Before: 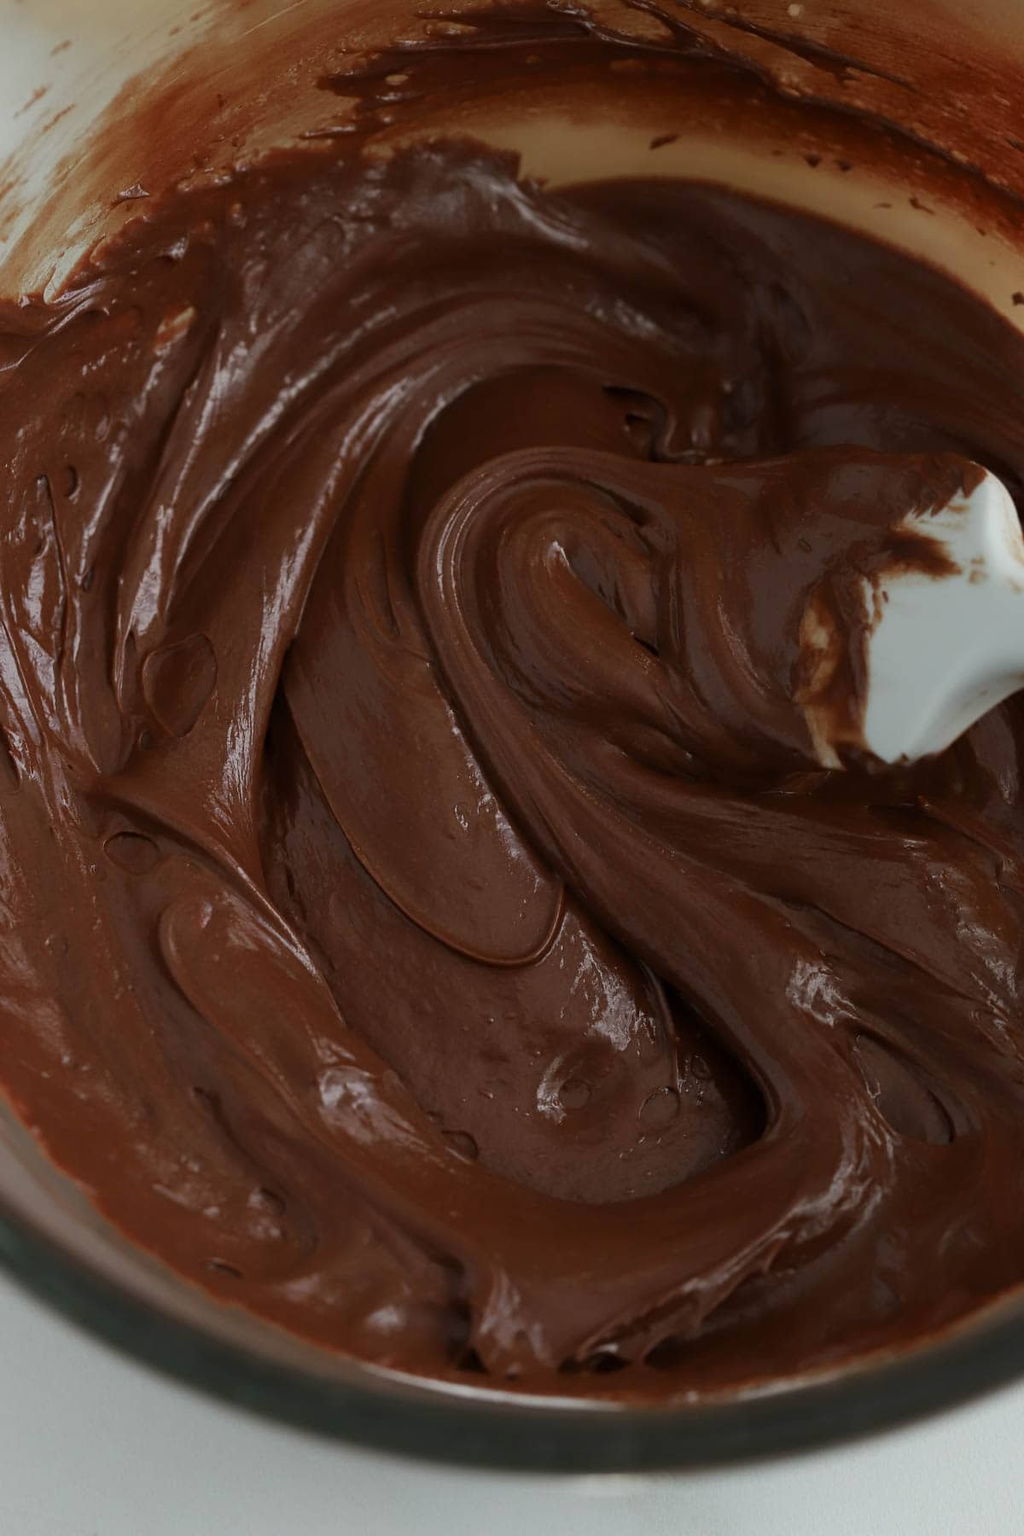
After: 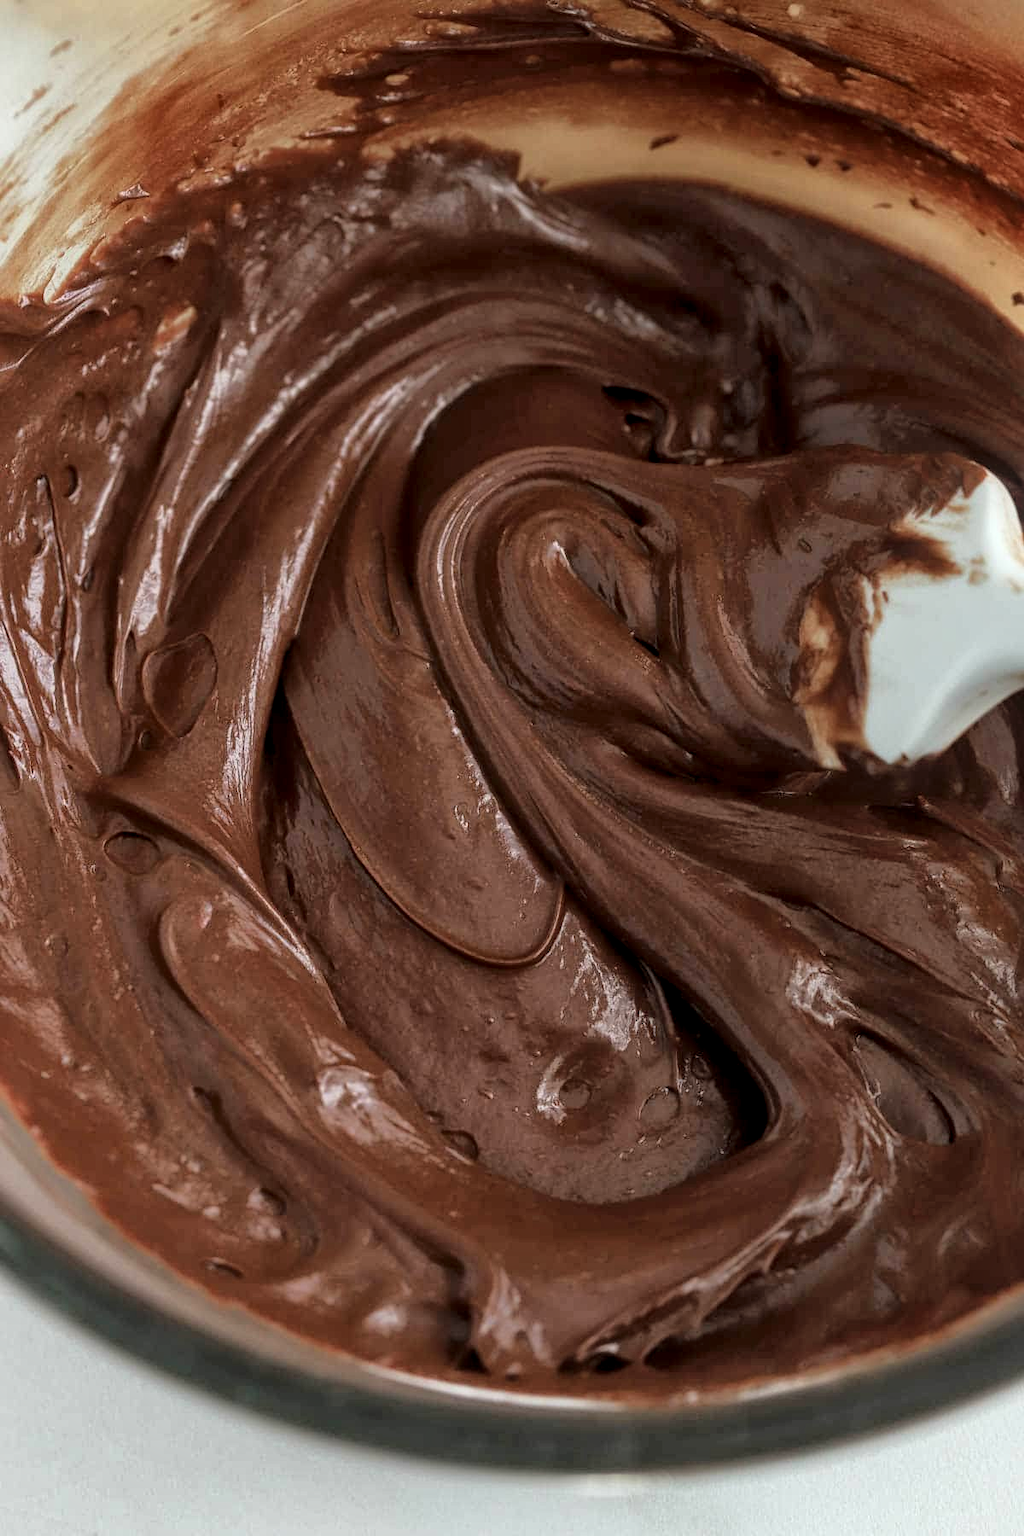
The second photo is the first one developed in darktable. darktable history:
levels: mode automatic, gray 50.8%
local contrast: on, module defaults
bloom: size 13.65%, threshold 98.39%, strength 4.82%
global tonemap: drago (1, 100), detail 1
